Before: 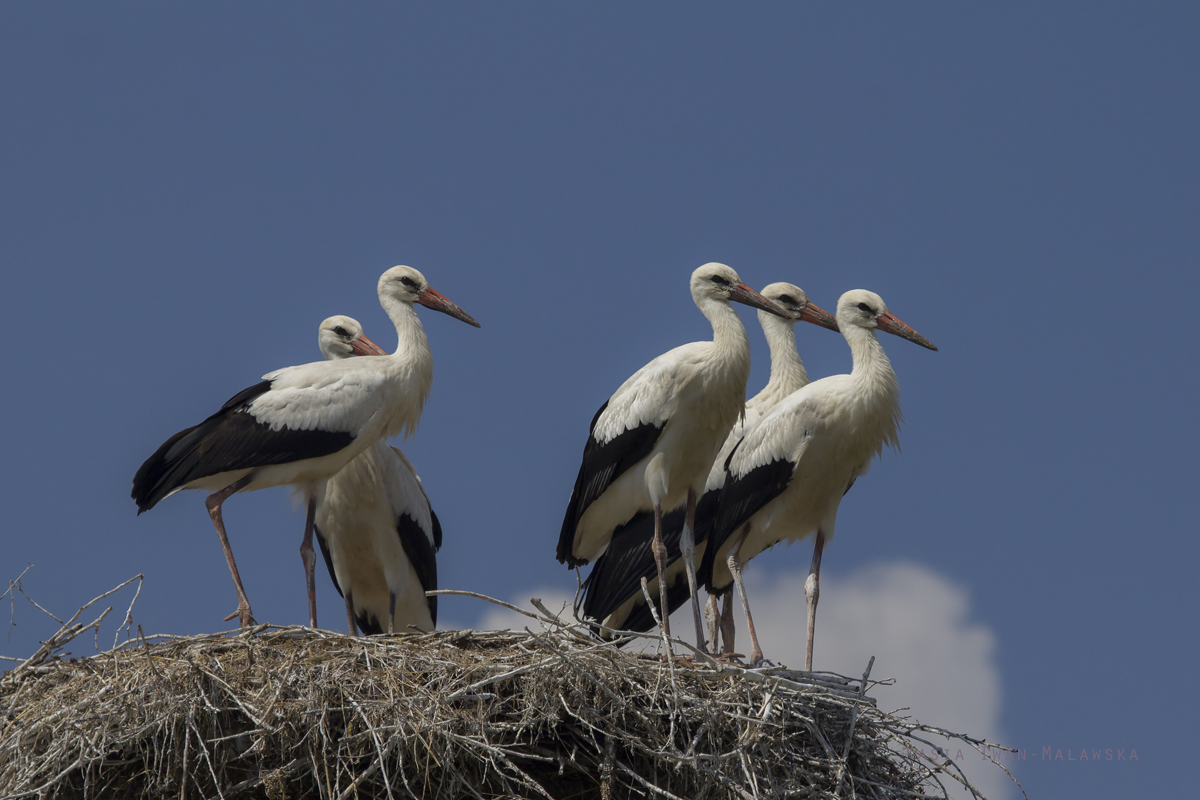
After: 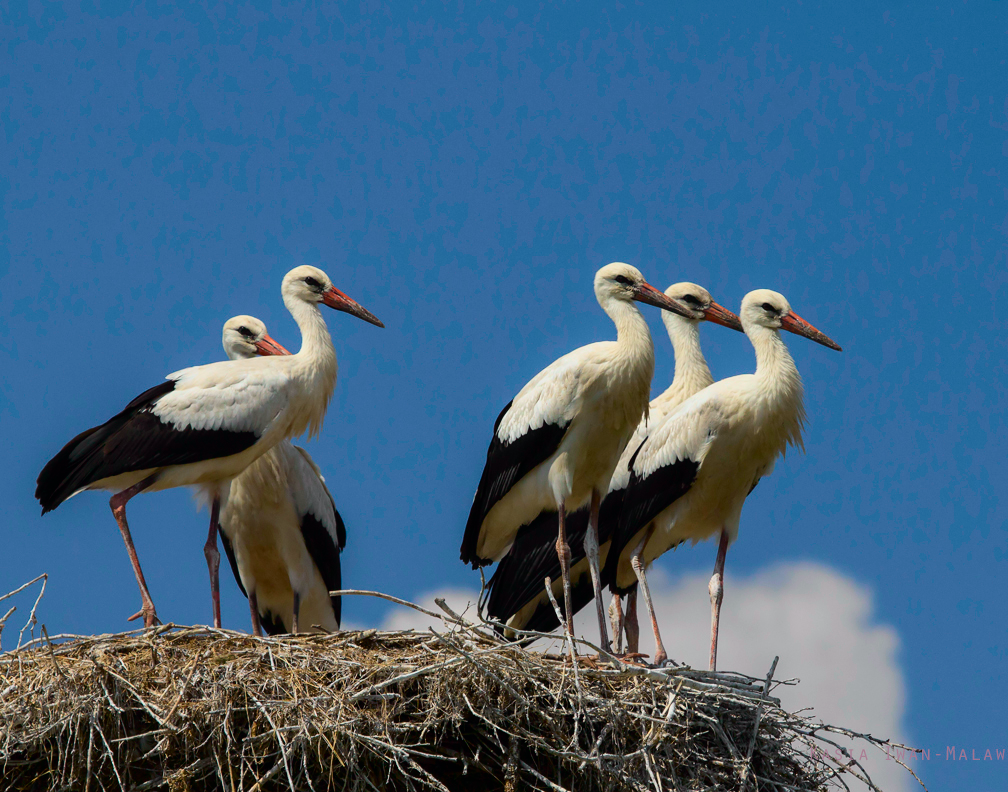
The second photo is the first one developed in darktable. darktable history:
tone curve: curves: ch0 [(0, 0.003) (0.044, 0.025) (0.12, 0.089) (0.197, 0.168) (0.281, 0.273) (0.468, 0.548) (0.583, 0.691) (0.701, 0.815) (0.86, 0.922) (1, 0.982)]; ch1 [(0, 0) (0.232, 0.214) (0.404, 0.376) (0.461, 0.425) (0.493, 0.481) (0.501, 0.5) (0.517, 0.524) (0.55, 0.585) (0.598, 0.651) (0.671, 0.735) (0.796, 0.85) (1, 1)]; ch2 [(0, 0) (0.249, 0.216) (0.357, 0.317) (0.448, 0.432) (0.478, 0.492) (0.498, 0.499) (0.517, 0.527) (0.537, 0.564) (0.569, 0.617) (0.61, 0.659) (0.706, 0.75) (0.808, 0.809) (0.991, 0.968)], color space Lab, independent channels, preserve colors none
crop: left 8.026%, right 7.374%
